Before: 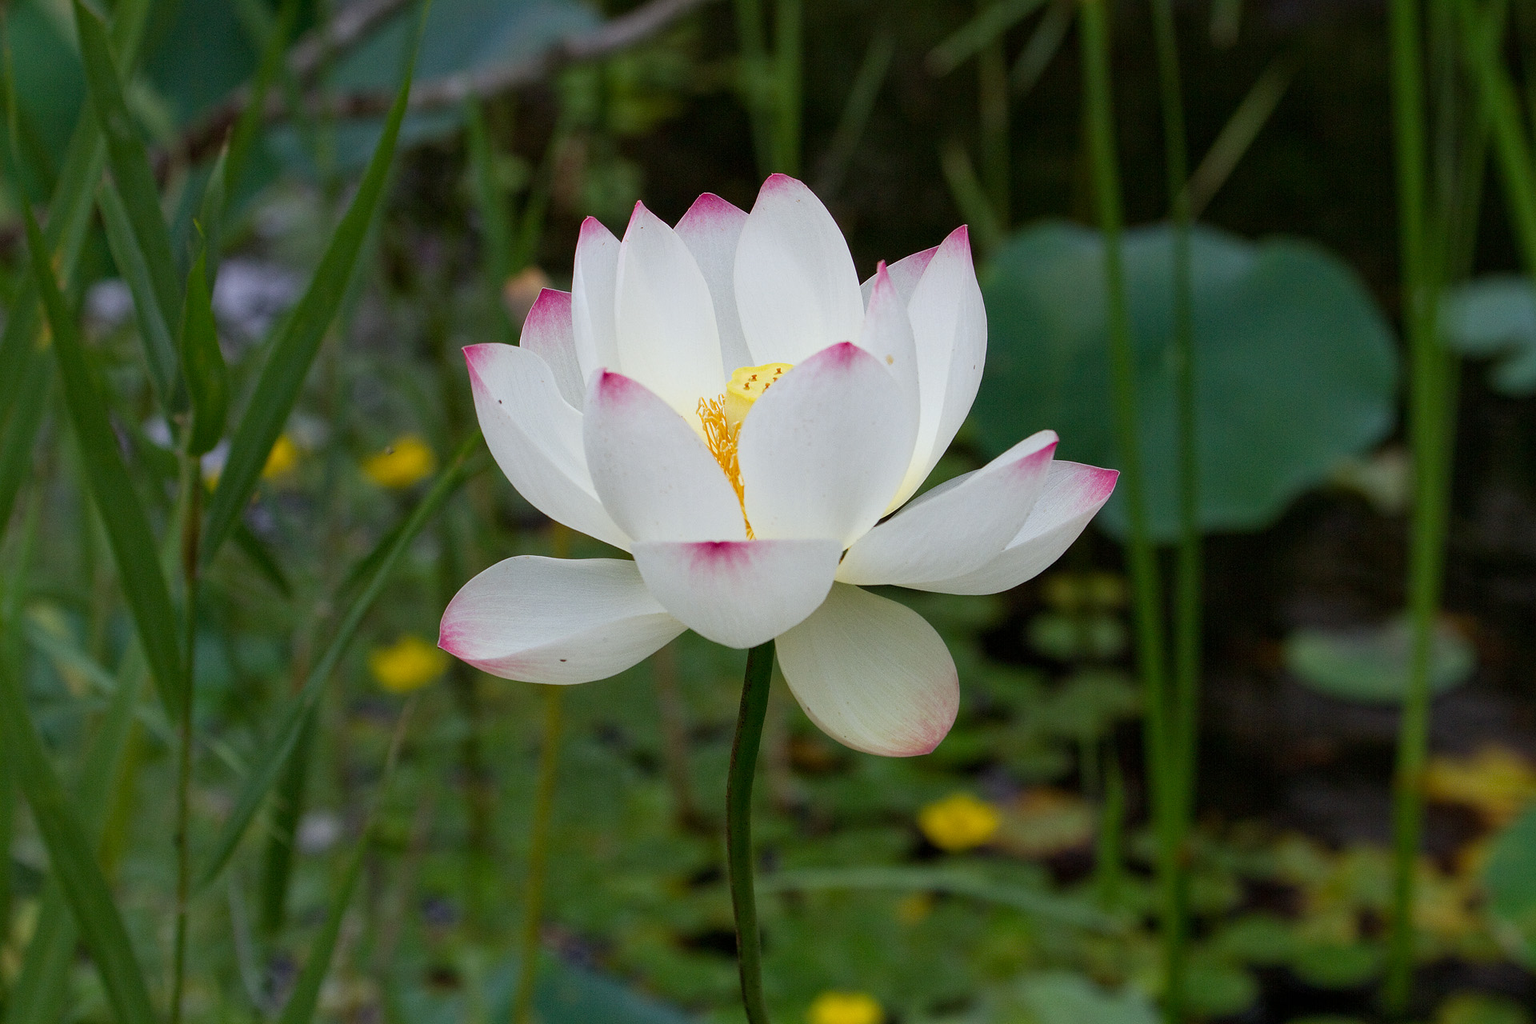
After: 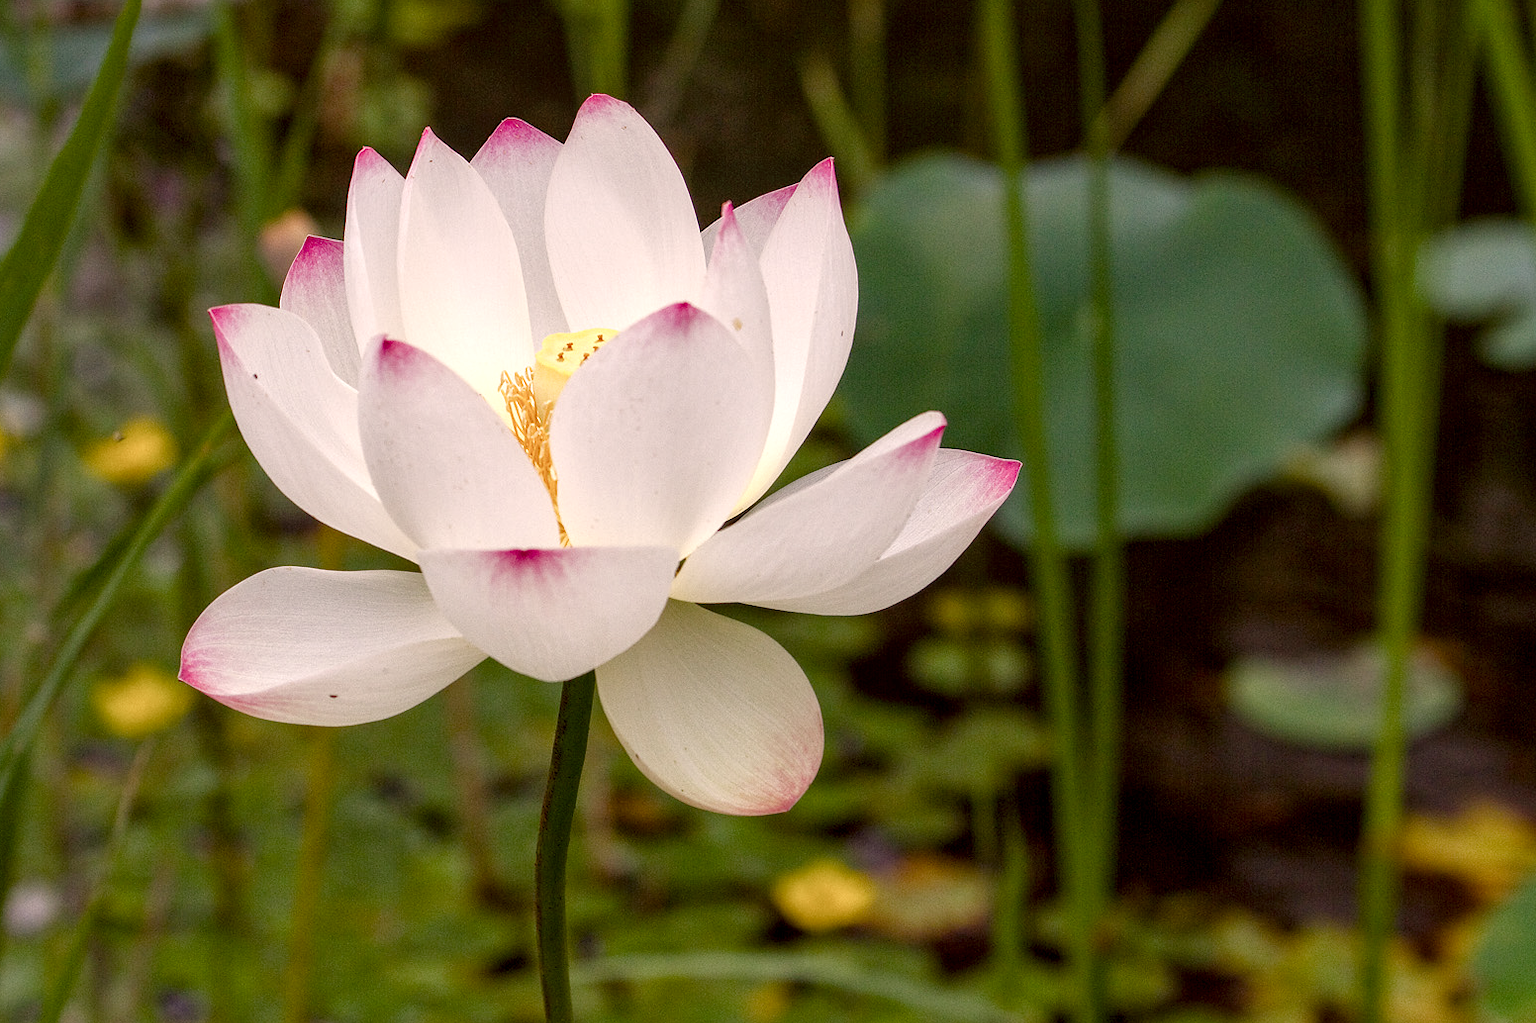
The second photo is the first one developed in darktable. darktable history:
crop: left 19.159%, top 9.58%, bottom 9.58%
color balance rgb: perceptual saturation grading › global saturation 20%, perceptual saturation grading › highlights -50%, perceptual saturation grading › shadows 30%, perceptual brilliance grading › global brilliance 10%, perceptual brilliance grading › shadows 15%
color correction: highlights a* 10.21, highlights b* 9.79, shadows a* 8.61, shadows b* 7.88, saturation 0.8
local contrast: detail 130%
